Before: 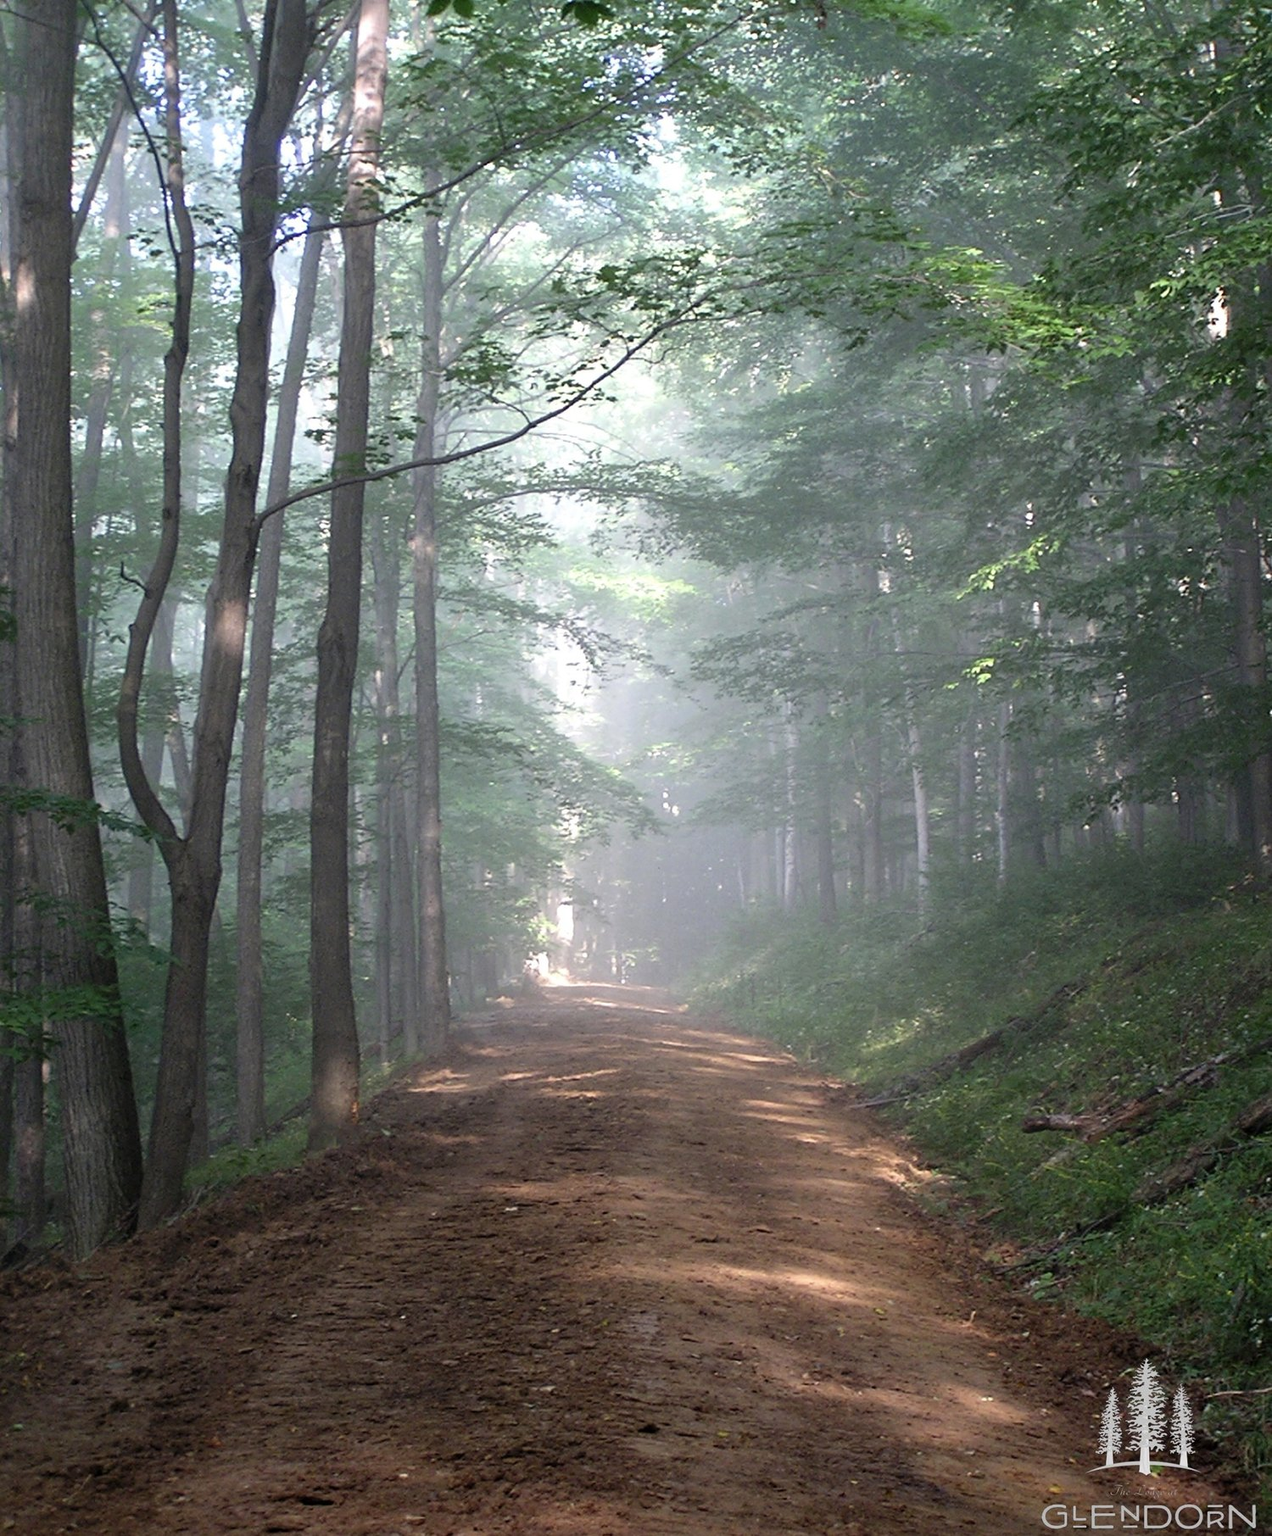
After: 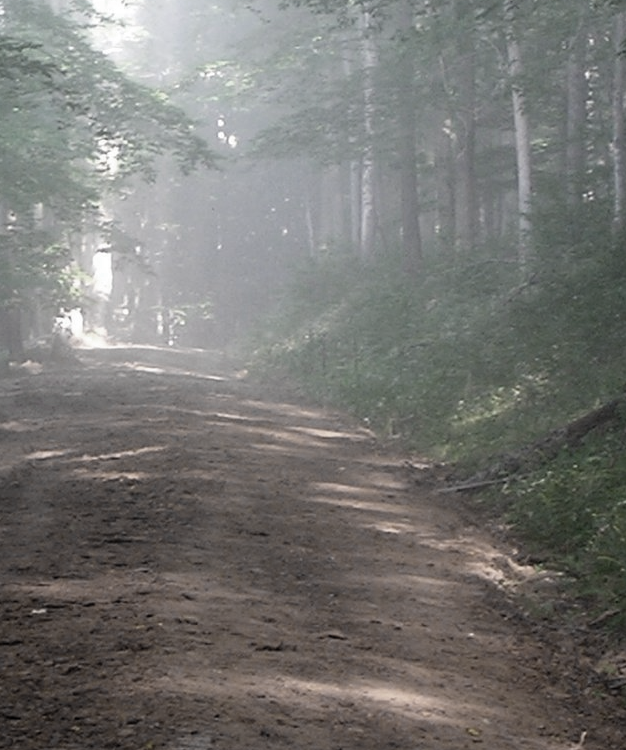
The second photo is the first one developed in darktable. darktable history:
color zones: curves: ch0 [(0, 0.487) (0.241, 0.395) (0.434, 0.373) (0.658, 0.412) (0.838, 0.487)]; ch1 [(0, 0) (0.053, 0.053) (0.211, 0.202) (0.579, 0.259) (0.781, 0.241)]
crop: left 37.611%, top 45.013%, right 20.614%, bottom 13.58%
